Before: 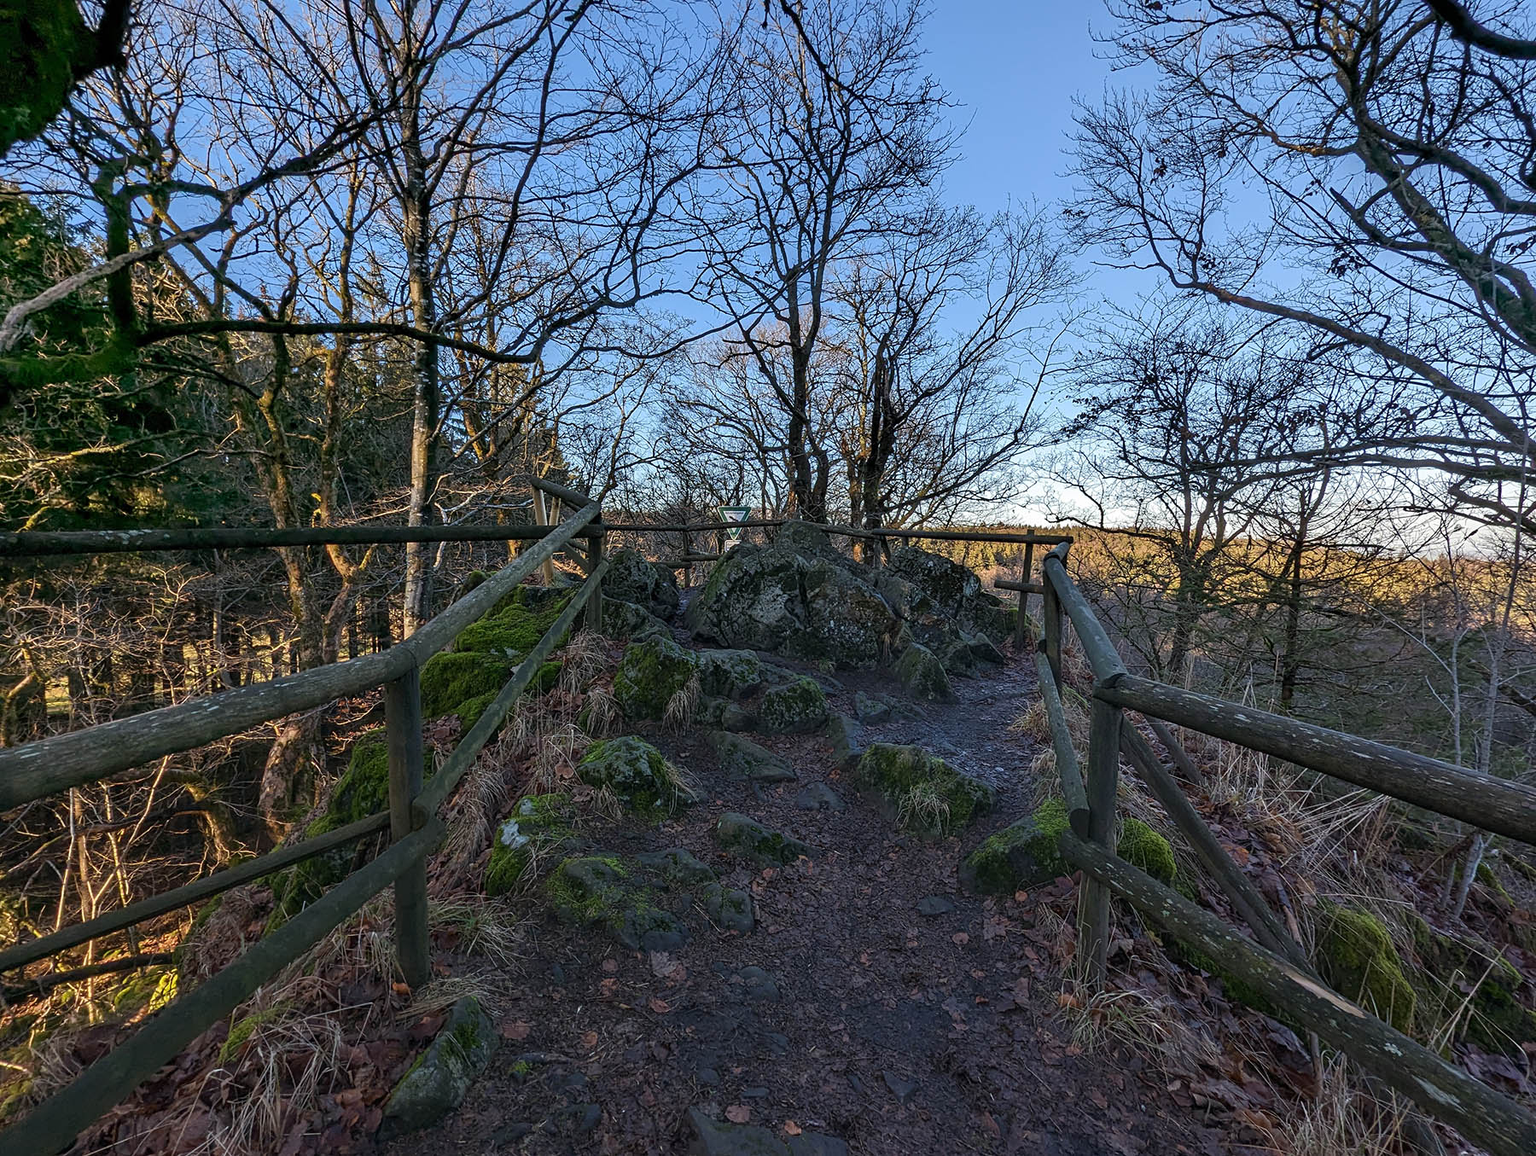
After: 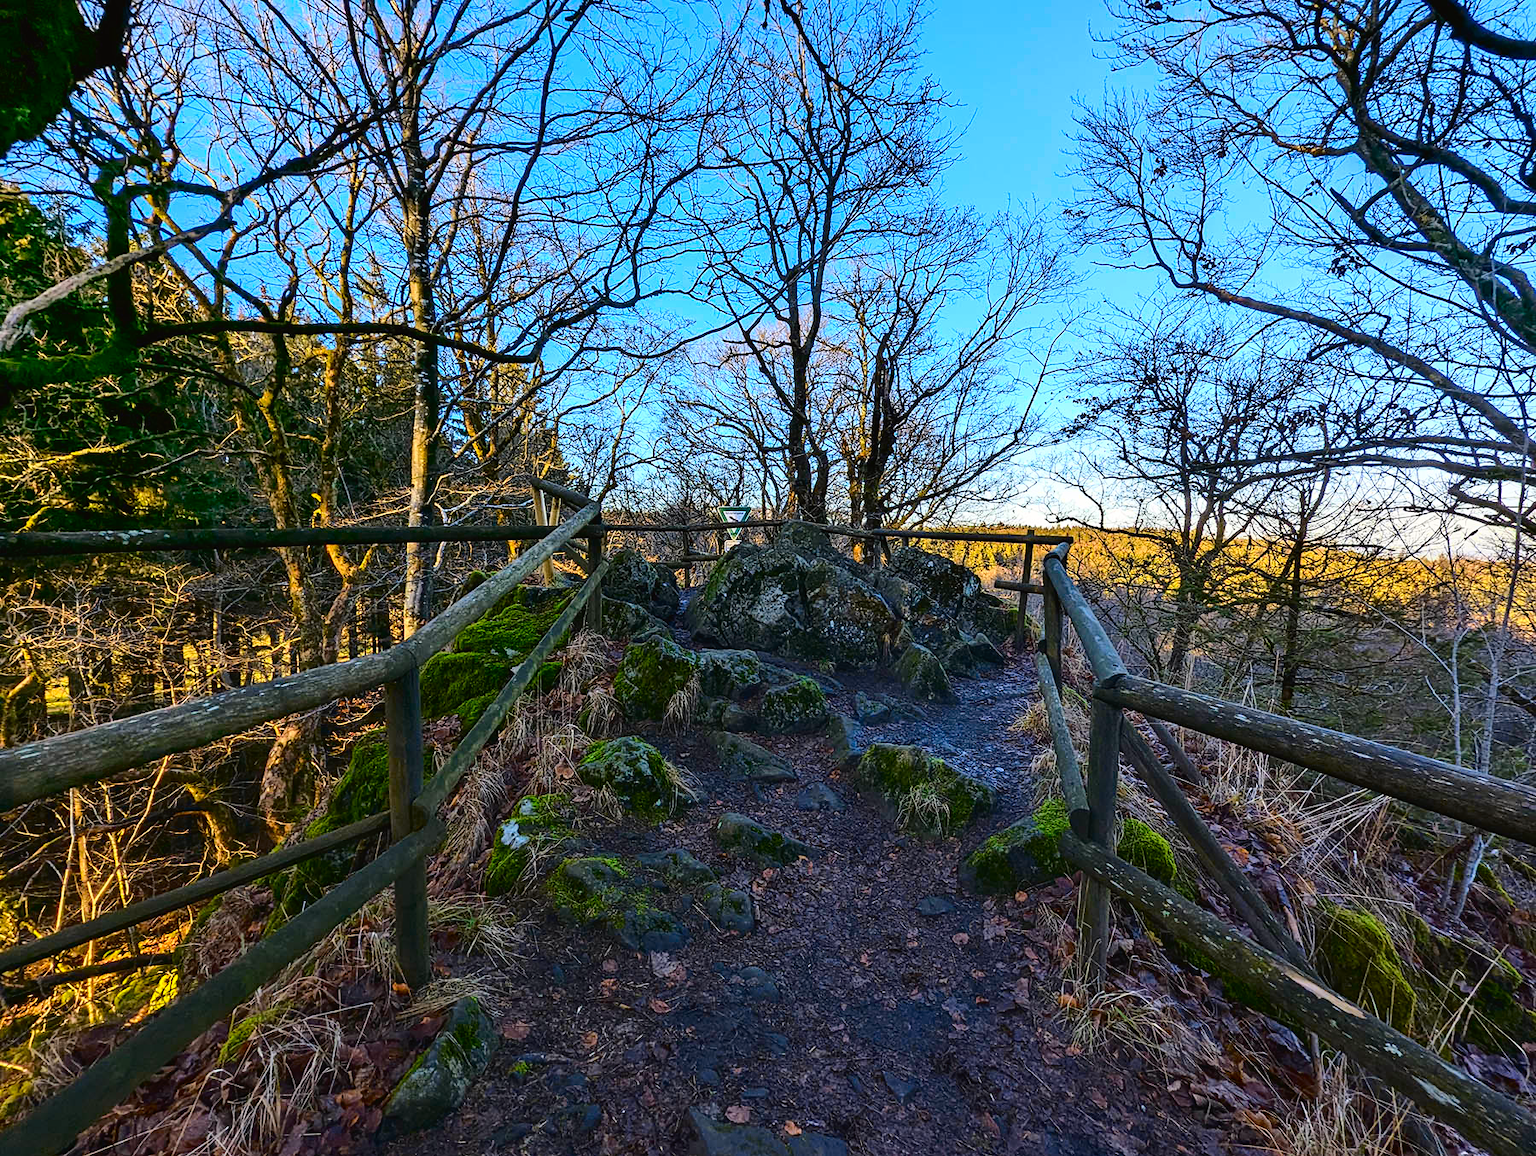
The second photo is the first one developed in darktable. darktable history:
color balance rgb: linear chroma grading › global chroma 10%, perceptual saturation grading › global saturation 30%, global vibrance 10%
tone curve: curves: ch0 [(0, 0.019) (0.078, 0.058) (0.223, 0.217) (0.424, 0.553) (0.631, 0.764) (0.816, 0.932) (1, 1)]; ch1 [(0, 0) (0.262, 0.227) (0.417, 0.386) (0.469, 0.467) (0.502, 0.503) (0.544, 0.548) (0.57, 0.579) (0.608, 0.62) (0.65, 0.68) (0.994, 0.987)]; ch2 [(0, 0) (0.262, 0.188) (0.5, 0.504) (0.553, 0.592) (0.599, 0.653) (1, 1)], color space Lab, independent channels, preserve colors none
